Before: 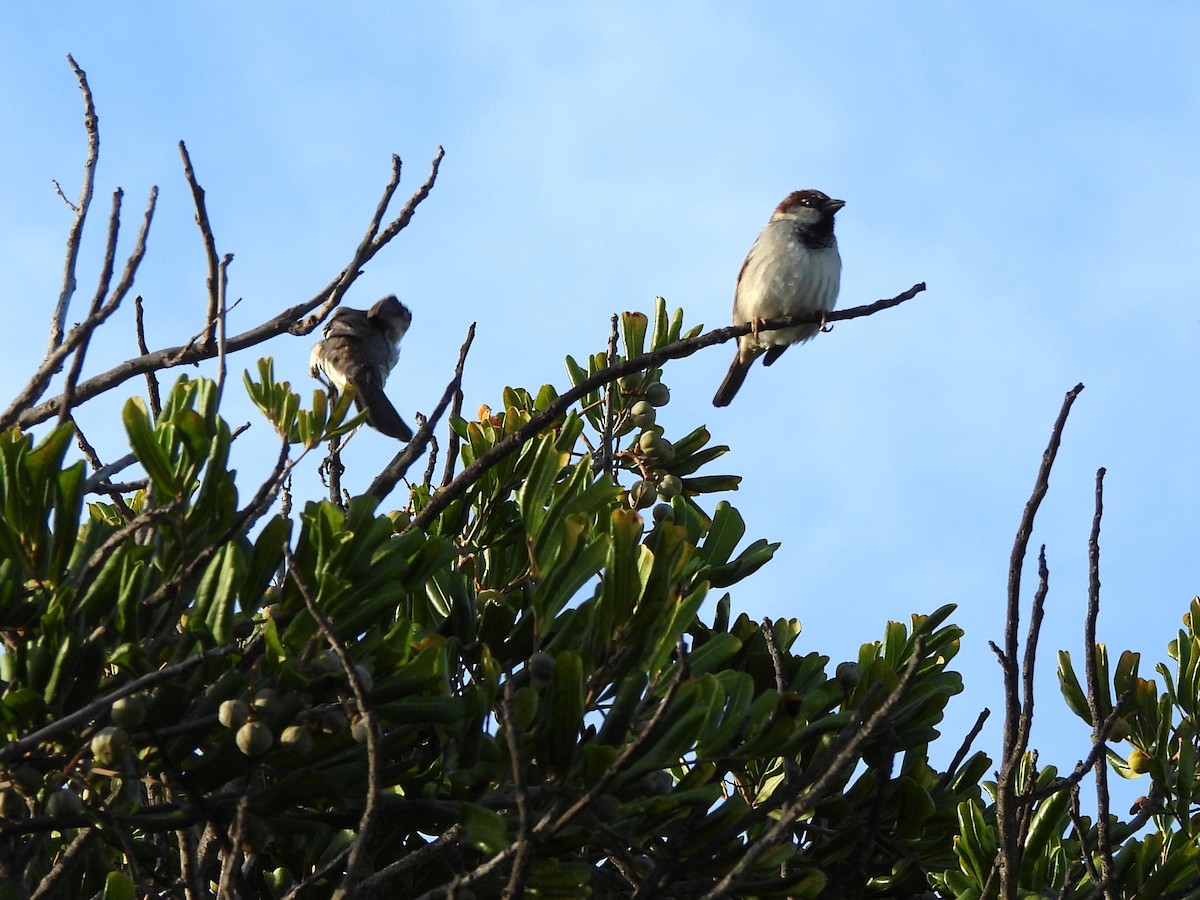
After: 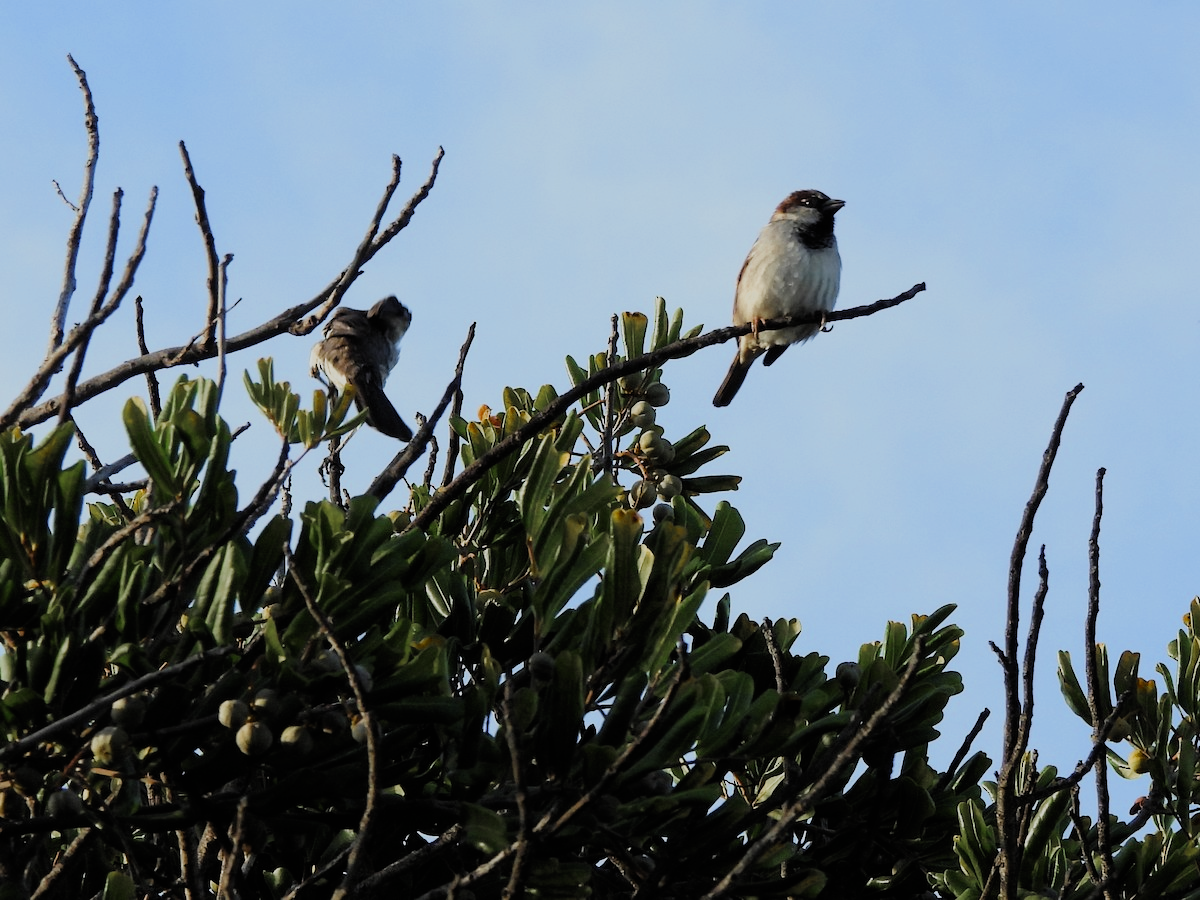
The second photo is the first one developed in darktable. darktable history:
color zones: curves: ch0 [(0.11, 0.396) (0.195, 0.36) (0.25, 0.5) (0.303, 0.412) (0.357, 0.544) (0.75, 0.5) (0.967, 0.328)]; ch1 [(0, 0.468) (0.112, 0.512) (0.202, 0.6) (0.25, 0.5) (0.307, 0.352) (0.357, 0.544) (0.75, 0.5) (0.963, 0.524)]
tone equalizer: edges refinement/feathering 500, mask exposure compensation -1.57 EV, preserve details no
filmic rgb: black relative exposure -7.65 EV, white relative exposure 4.56 EV, threshold 3.01 EV, hardness 3.61, add noise in highlights 0.001, preserve chrominance luminance Y, color science v3 (2019), use custom middle-gray values true, contrast in highlights soft, enable highlight reconstruction true
